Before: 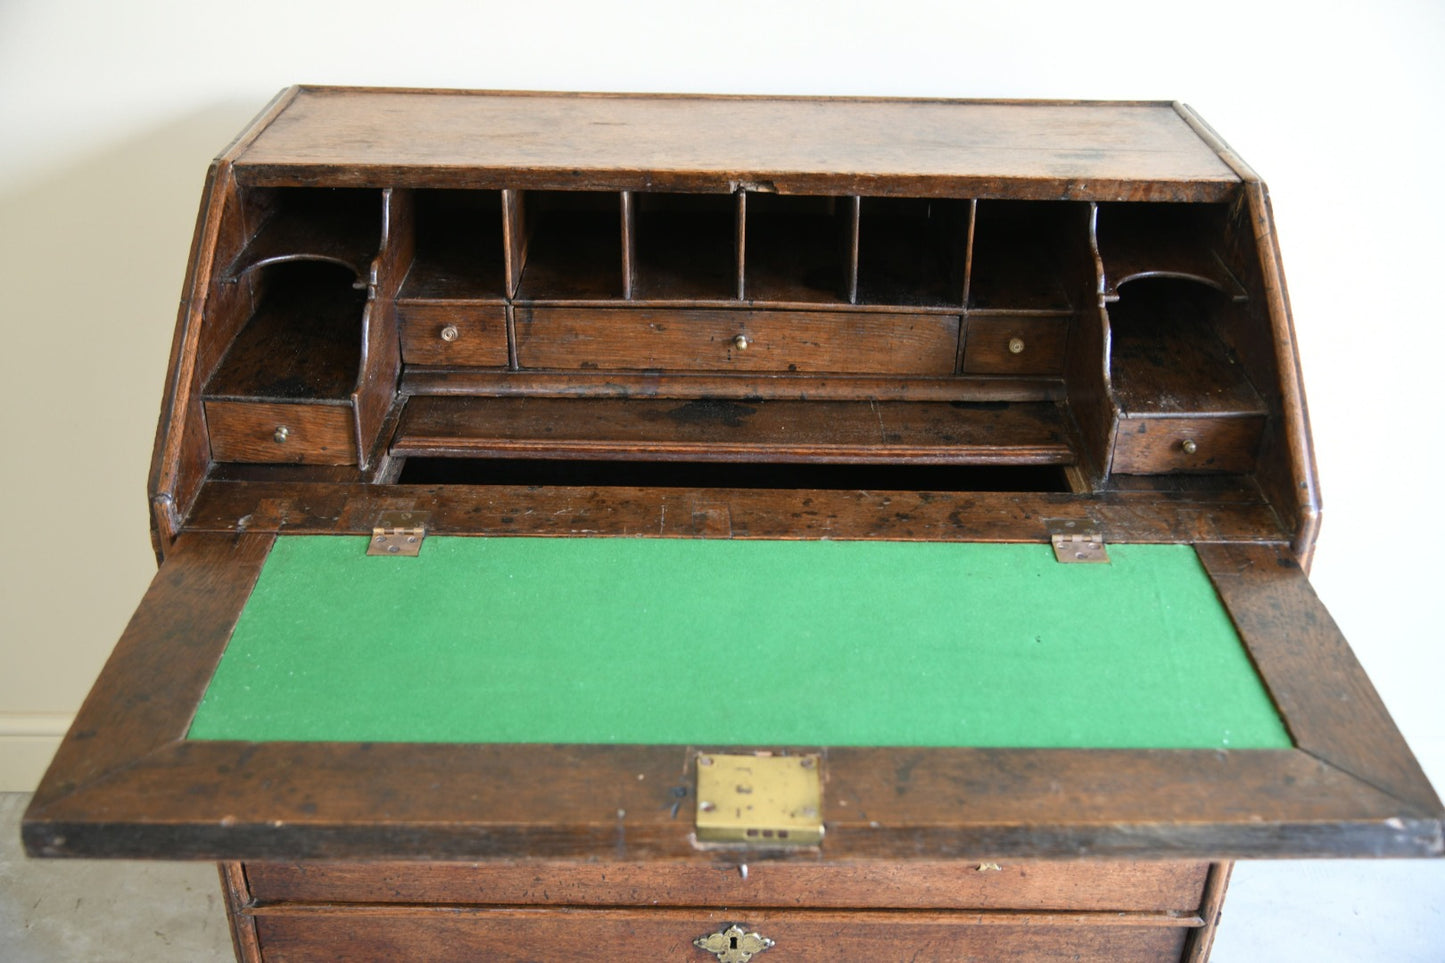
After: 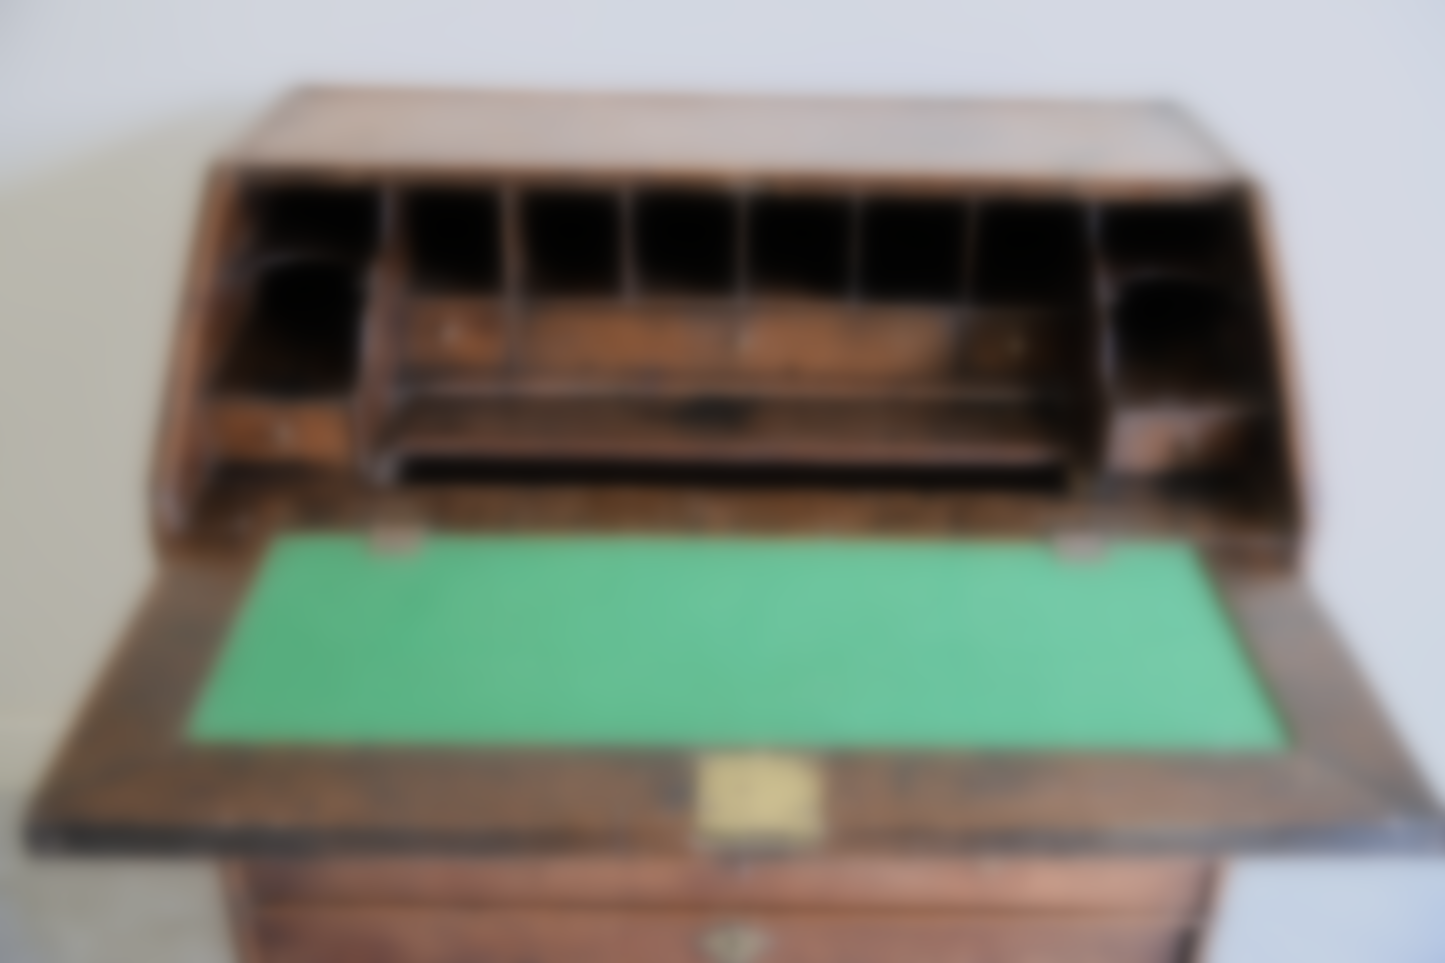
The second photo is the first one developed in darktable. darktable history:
color calibration: illuminant as shot in camera, x 0.358, y 0.373, temperature 4628.91 K
filmic rgb: hardness 4.17
sharpen: on, module defaults
lowpass: on, module defaults
